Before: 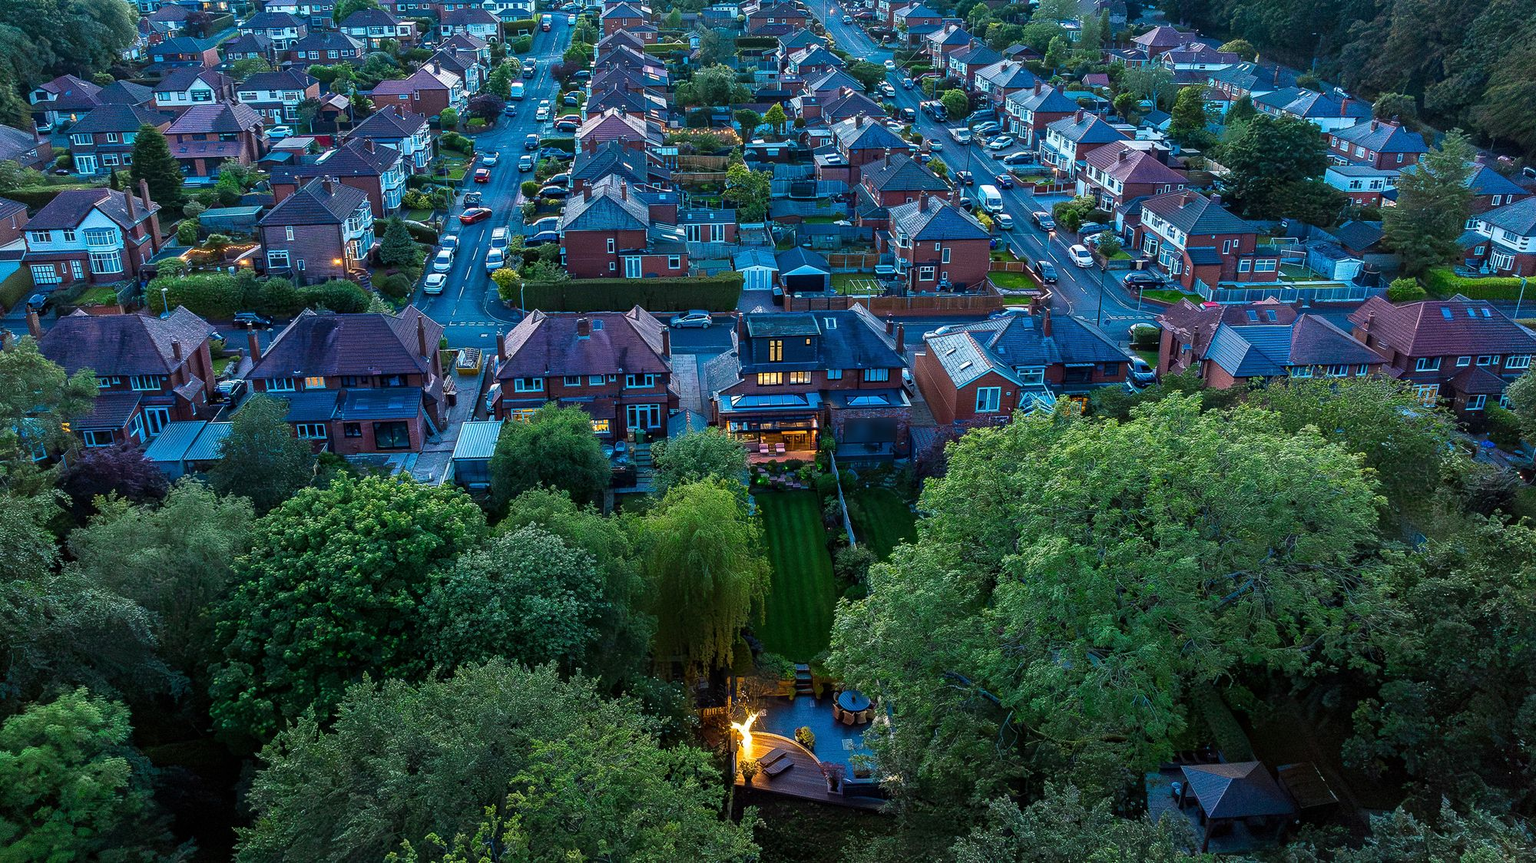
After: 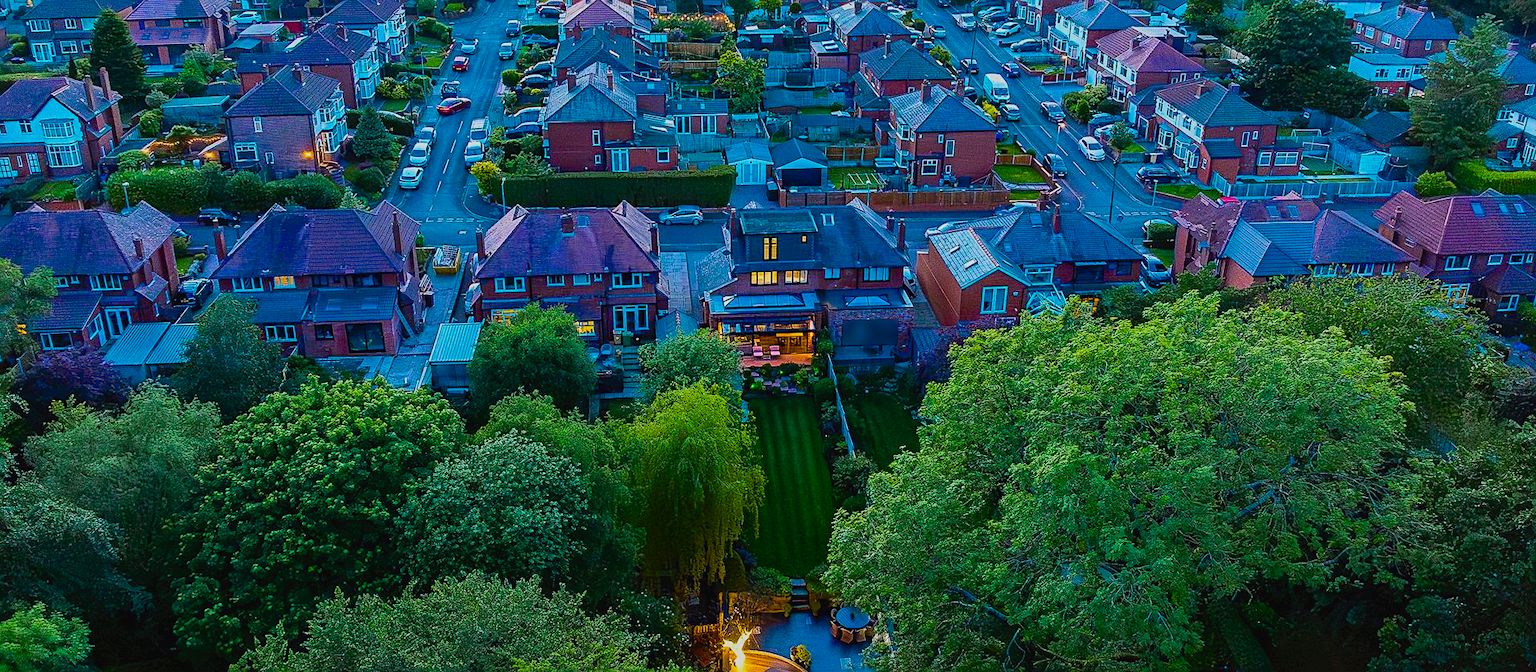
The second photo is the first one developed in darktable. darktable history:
exposure: exposure -0.04 EV, compensate highlight preservation false
crop and rotate: left 2.97%, top 13.349%, right 2.149%, bottom 12.803%
sharpen: on, module defaults
tone curve: curves: ch0 [(0, 0) (0.003, 0.04) (0.011, 0.053) (0.025, 0.077) (0.044, 0.104) (0.069, 0.127) (0.1, 0.15) (0.136, 0.177) (0.177, 0.215) (0.224, 0.254) (0.277, 0.3) (0.335, 0.355) (0.399, 0.41) (0.468, 0.477) (0.543, 0.554) (0.623, 0.636) (0.709, 0.72) (0.801, 0.804) (0.898, 0.892) (1, 1)], color space Lab, linked channels, preserve colors none
color balance rgb: perceptual saturation grading › global saturation 19.634%, global vibrance 50.688%
filmic rgb: black relative exposure -7.65 EV, white relative exposure 4.56 EV, hardness 3.61, color science v6 (2022), iterations of high-quality reconstruction 0
